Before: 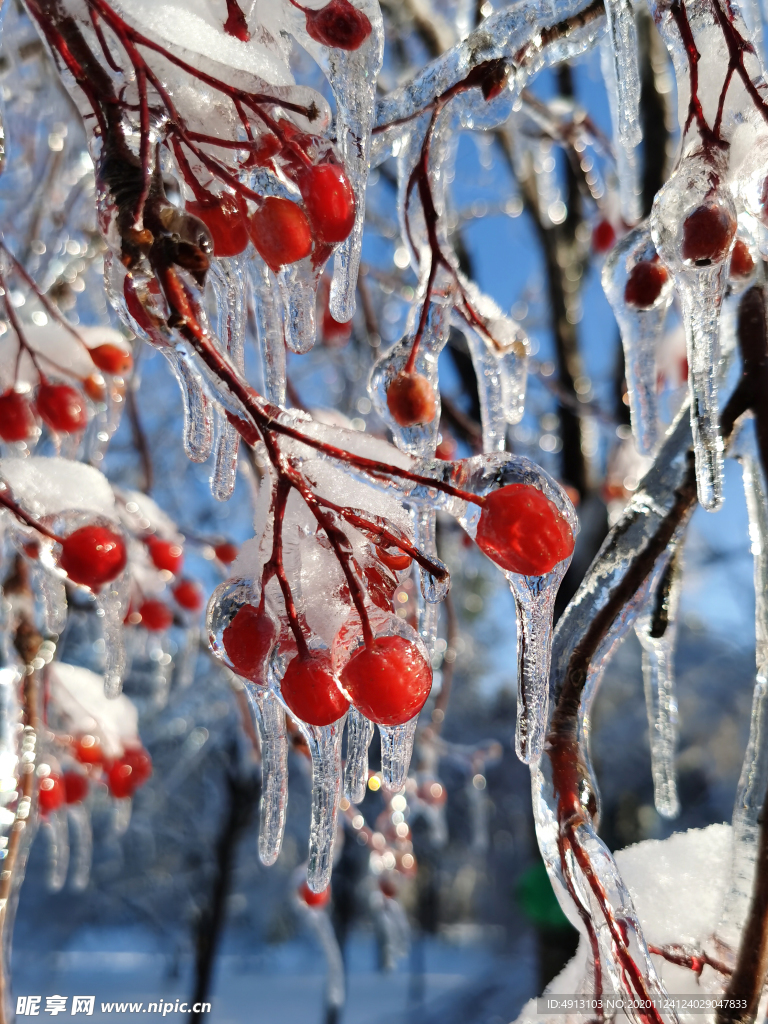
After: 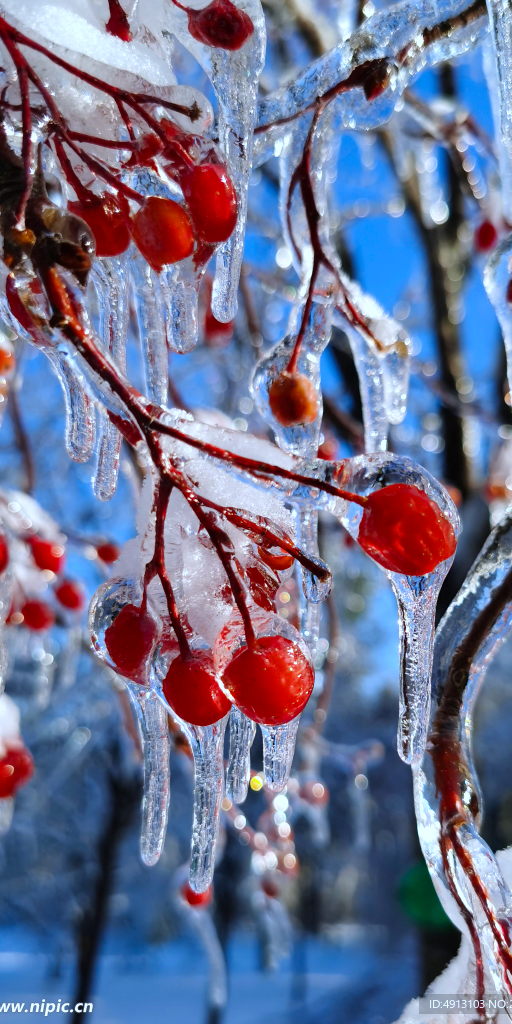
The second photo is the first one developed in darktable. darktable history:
color balance rgb: perceptual saturation grading › global saturation 25%, global vibrance 20%
crop and rotate: left 15.446%, right 17.836%
shadows and highlights: shadows 12, white point adjustment 1.2, highlights -0.36, soften with gaussian
white balance: red 0.931, blue 1.11
